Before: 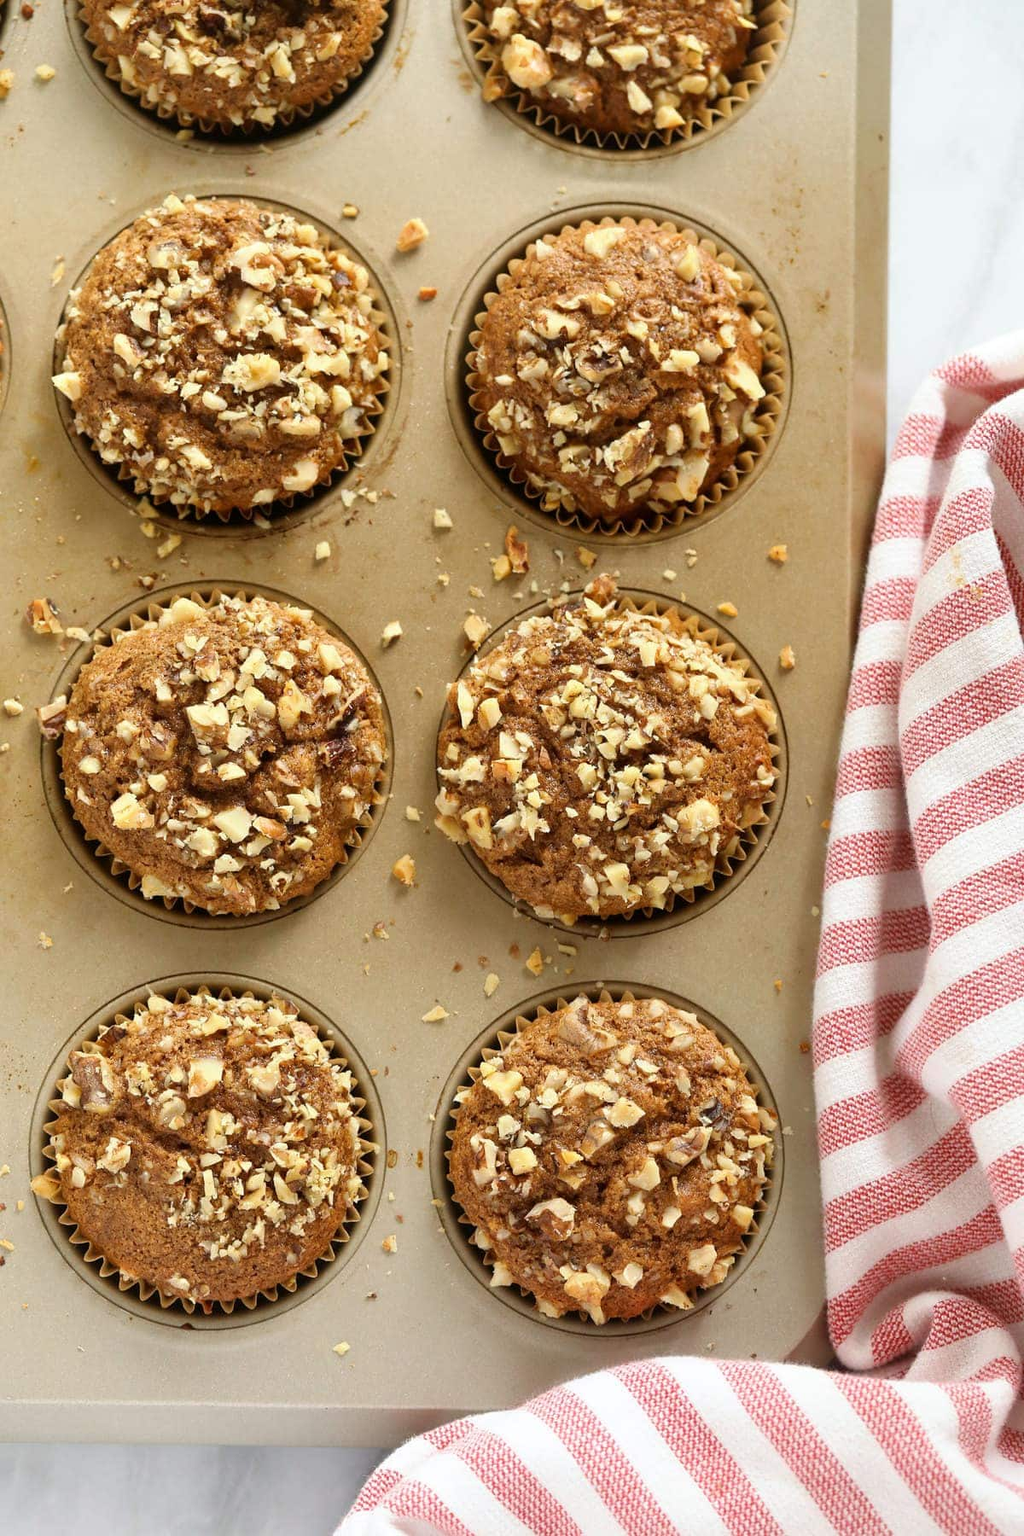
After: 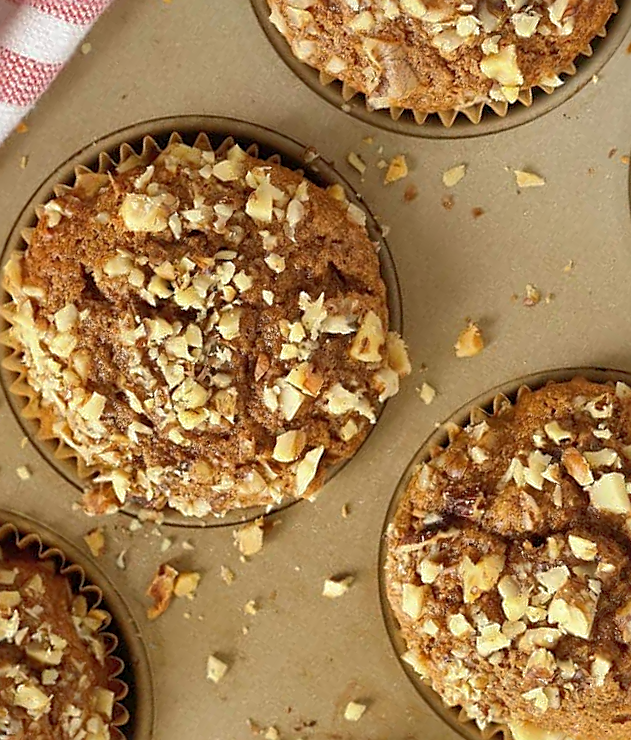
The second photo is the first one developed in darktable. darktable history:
crop and rotate: angle 148.23°, left 9.118%, top 15.631%, right 4.541%, bottom 16.934%
shadows and highlights: on, module defaults
sharpen: on, module defaults
